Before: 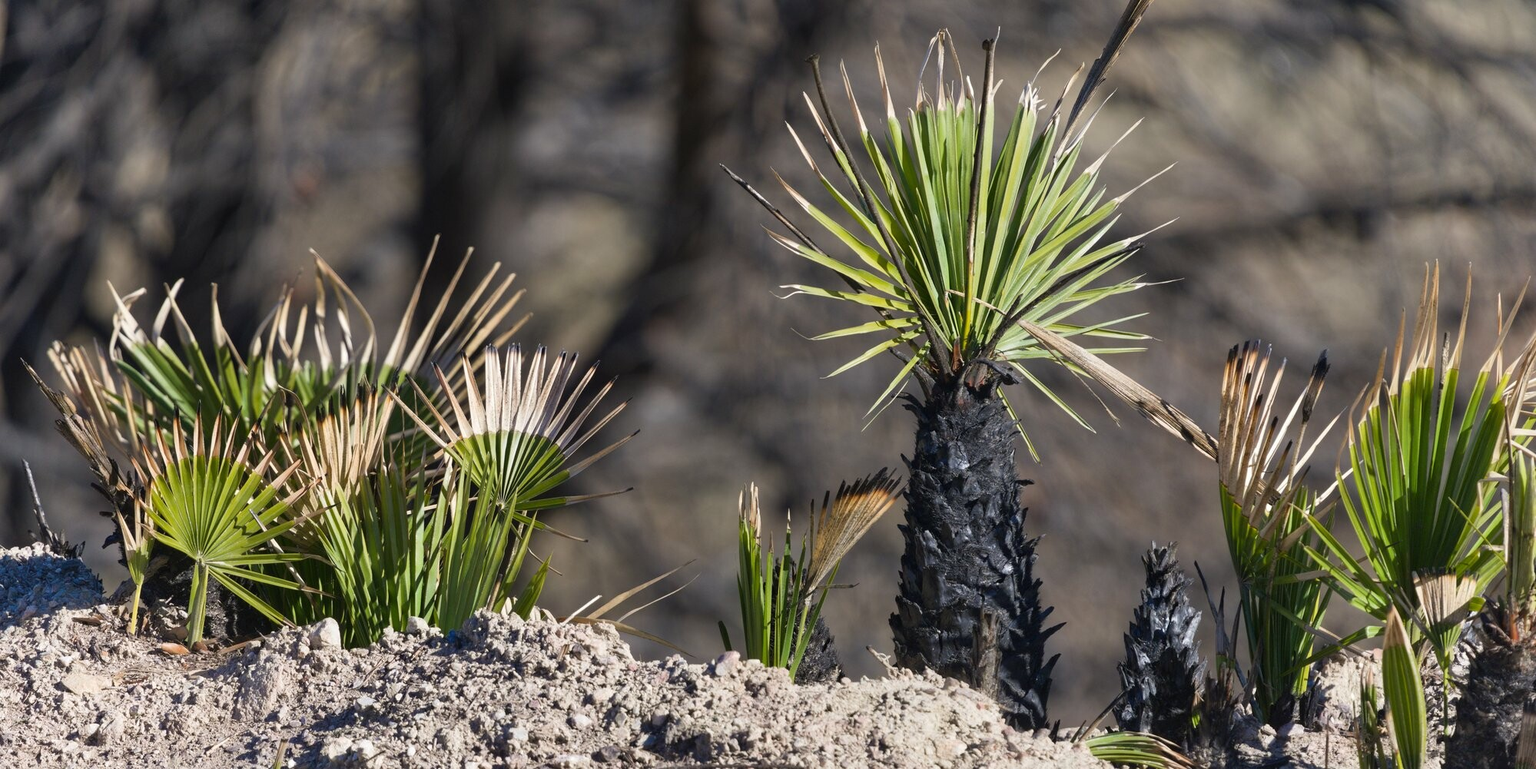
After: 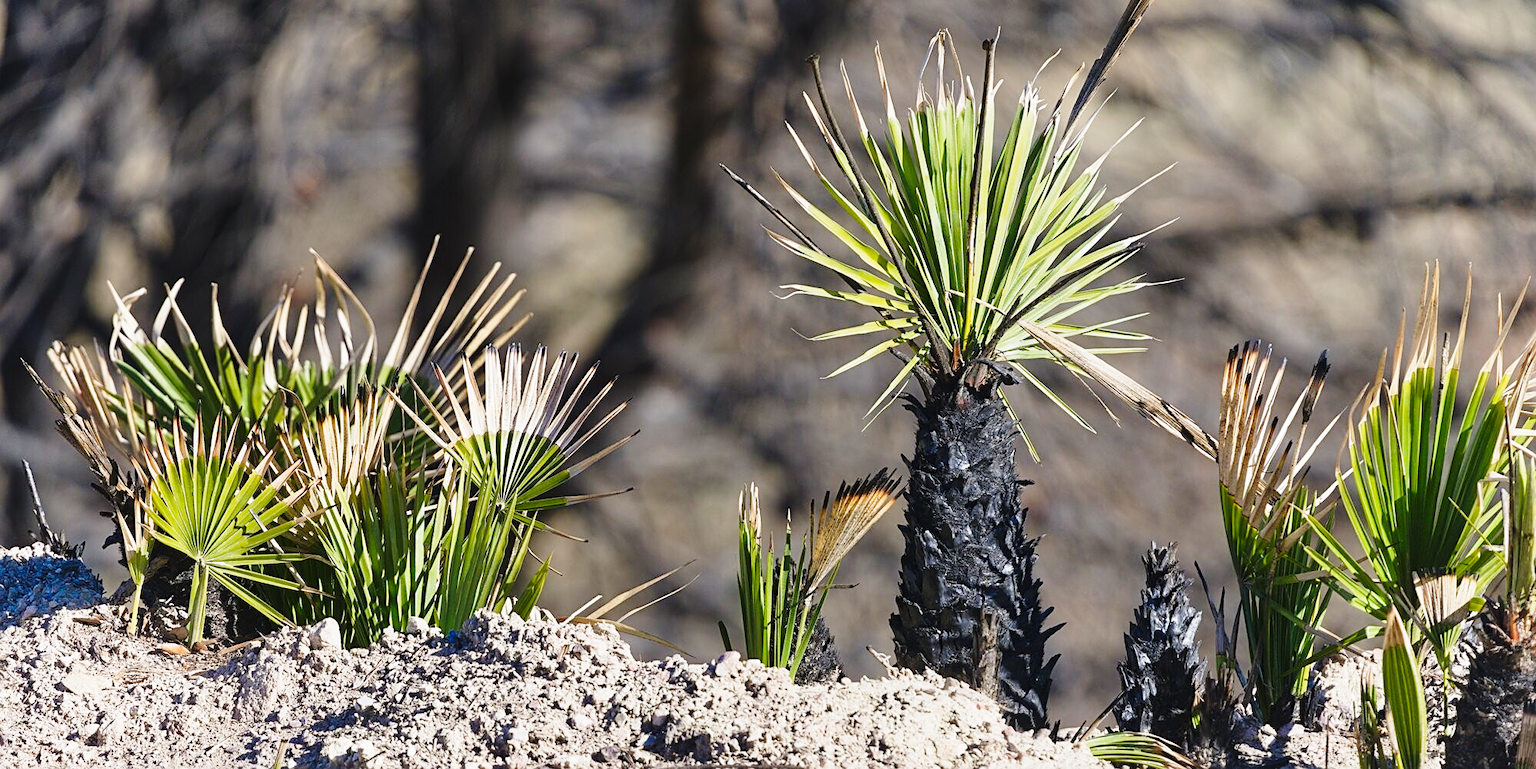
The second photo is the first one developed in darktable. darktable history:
tone equalizer: edges refinement/feathering 500, mask exposure compensation -1.57 EV, preserve details no
base curve: curves: ch0 [(0, 0) (0.028, 0.03) (0.121, 0.232) (0.46, 0.748) (0.859, 0.968) (1, 1)], preserve colors none
contrast brightness saturation: contrast -0.023, brightness -0.005, saturation 0.03
sharpen: on, module defaults
